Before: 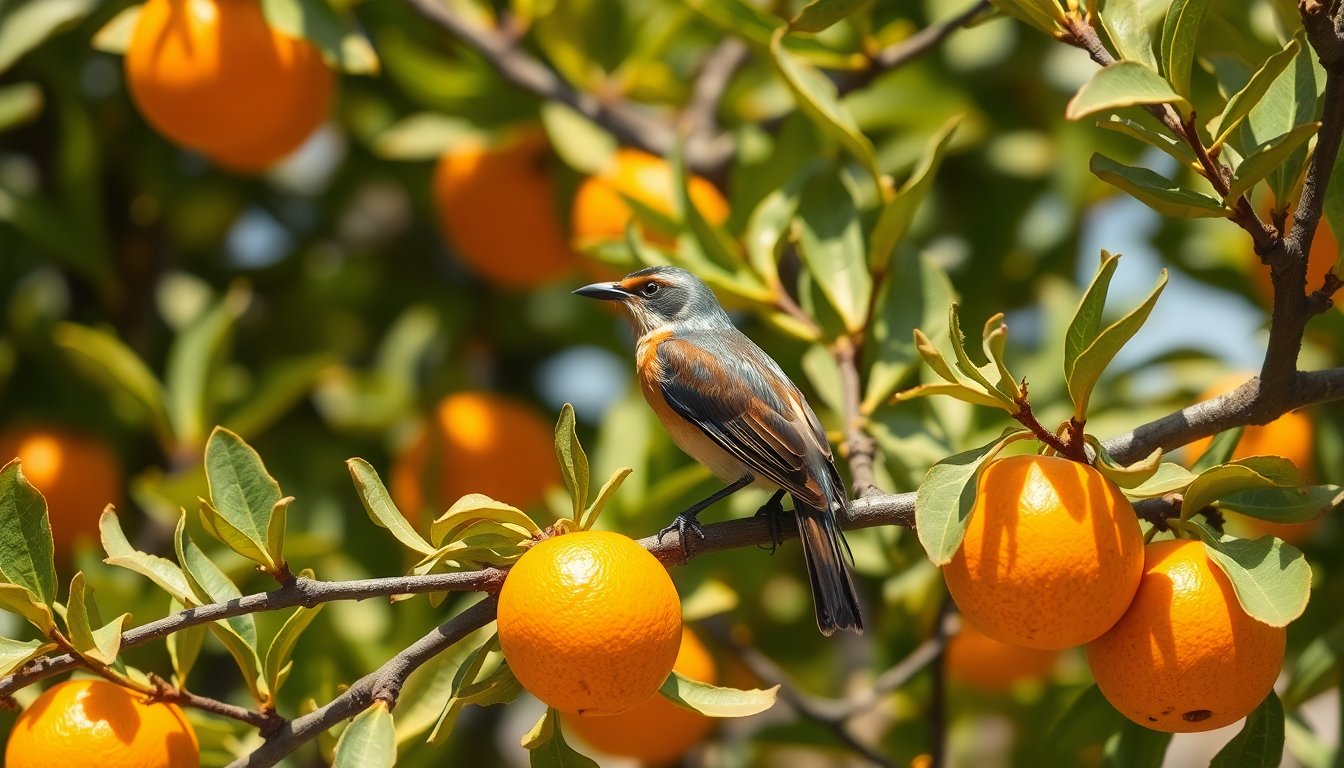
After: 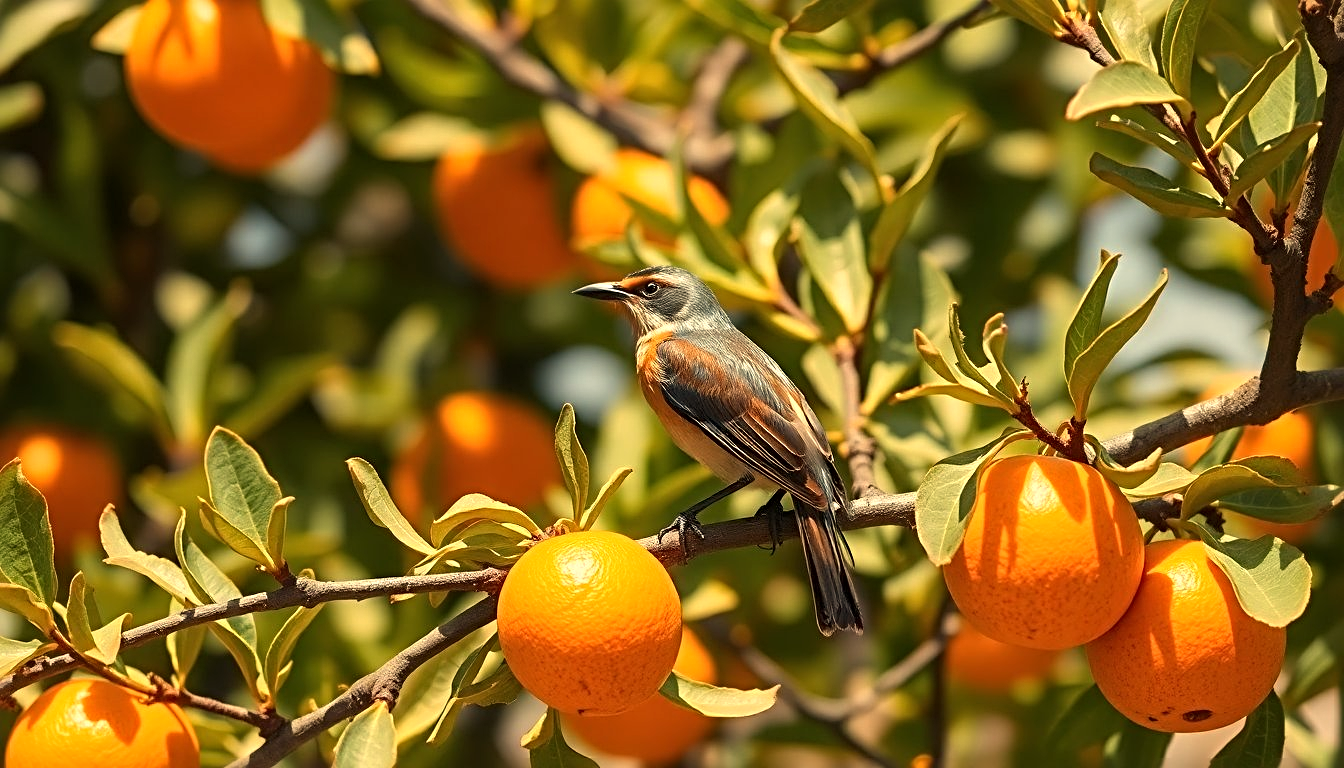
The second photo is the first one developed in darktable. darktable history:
sharpen: radius 4
white balance: red 1.123, blue 0.83
local contrast: mode bilateral grid, contrast 10, coarseness 25, detail 115%, midtone range 0.2
